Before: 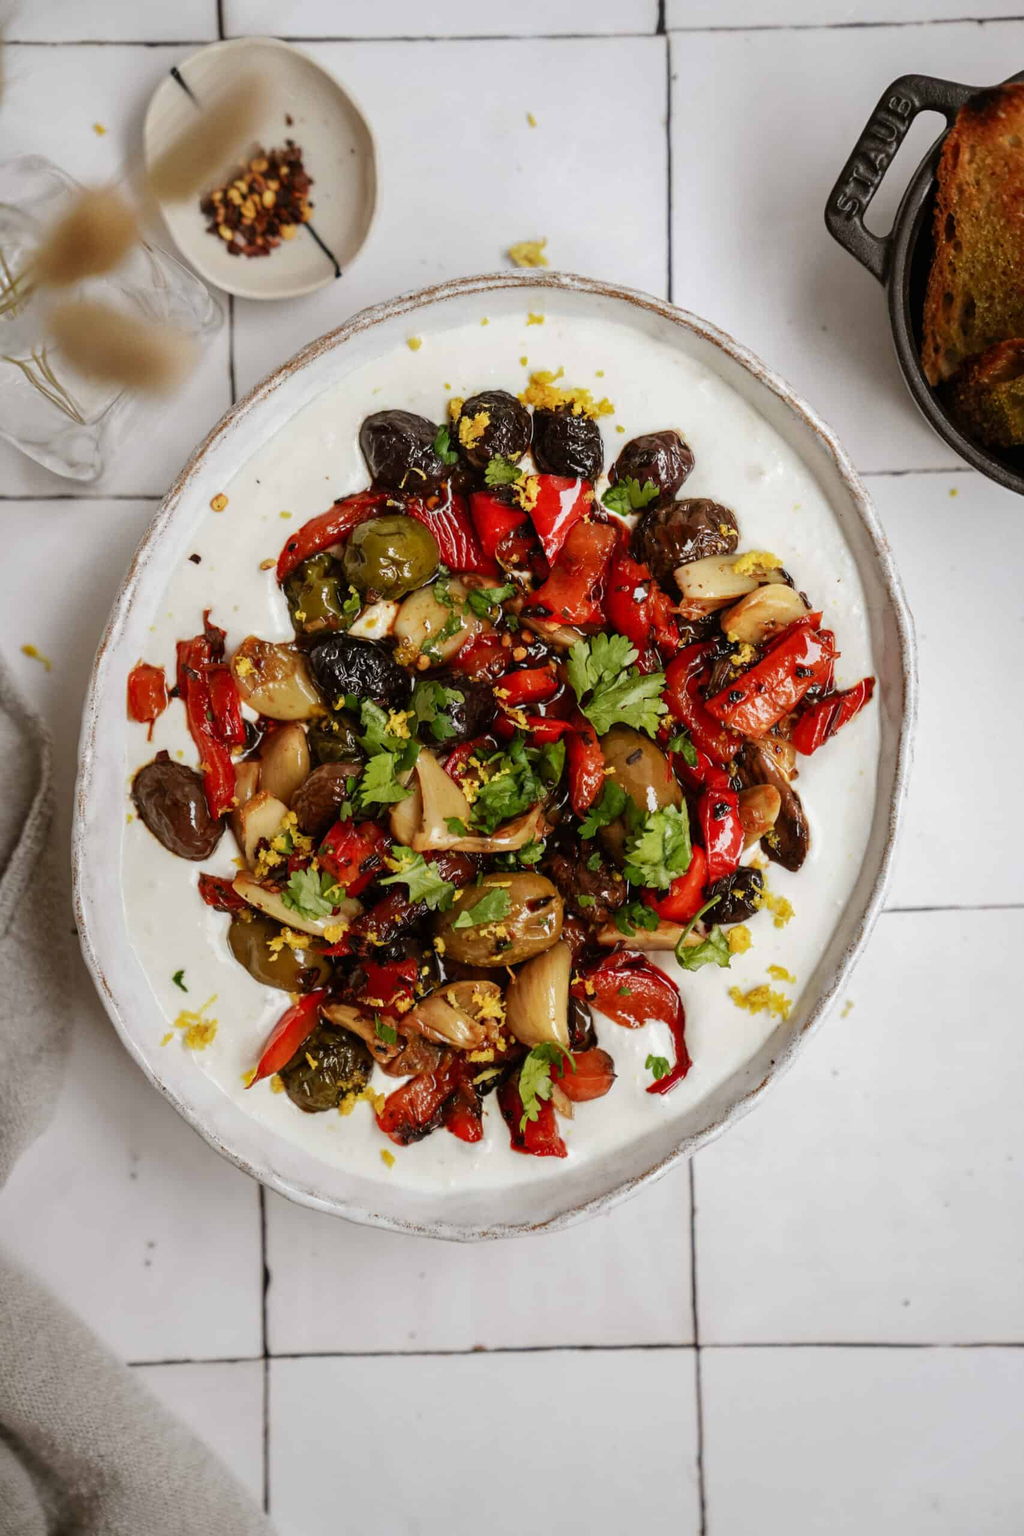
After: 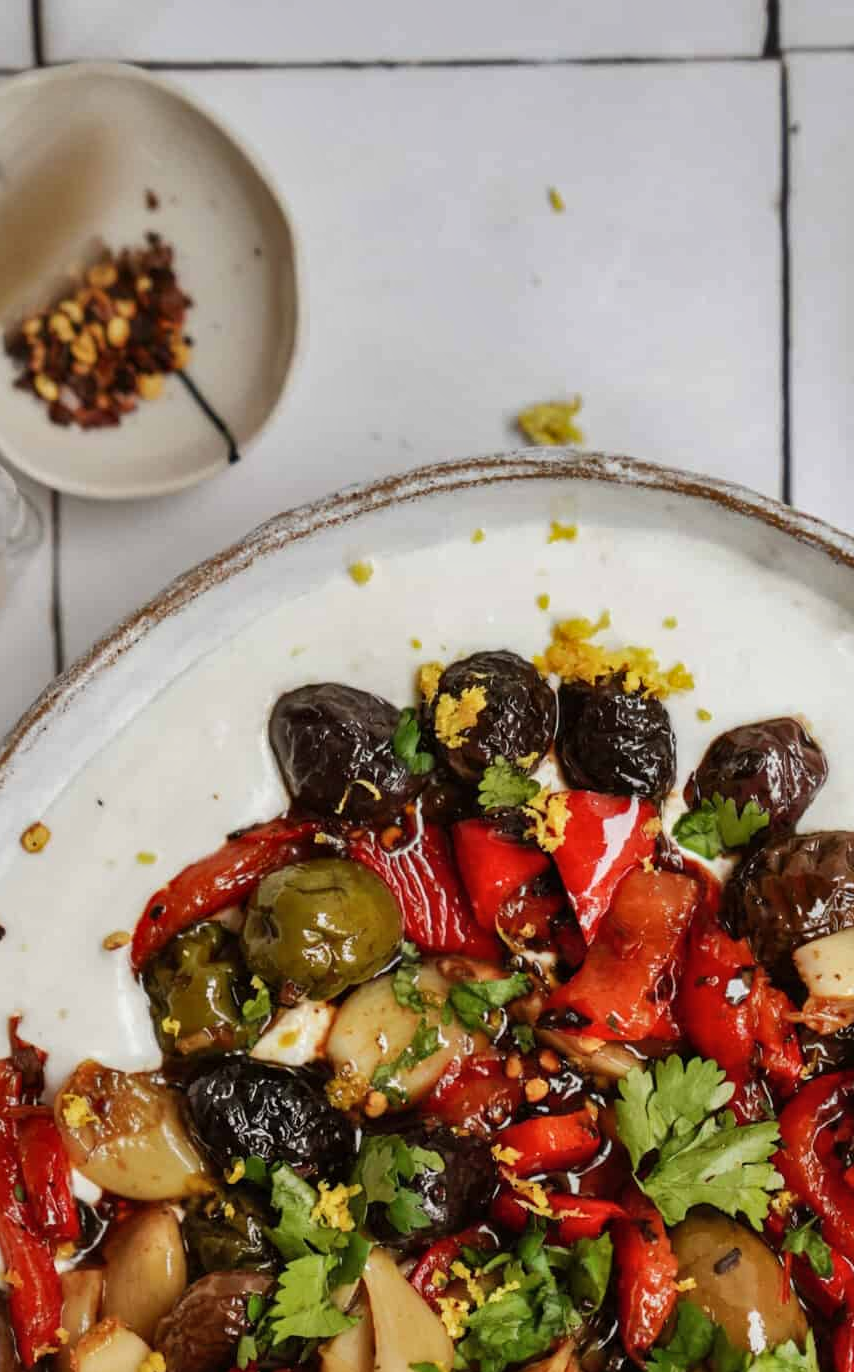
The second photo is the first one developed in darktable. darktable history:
crop: left 19.389%, right 30.545%, bottom 46.375%
shadows and highlights: soften with gaussian
